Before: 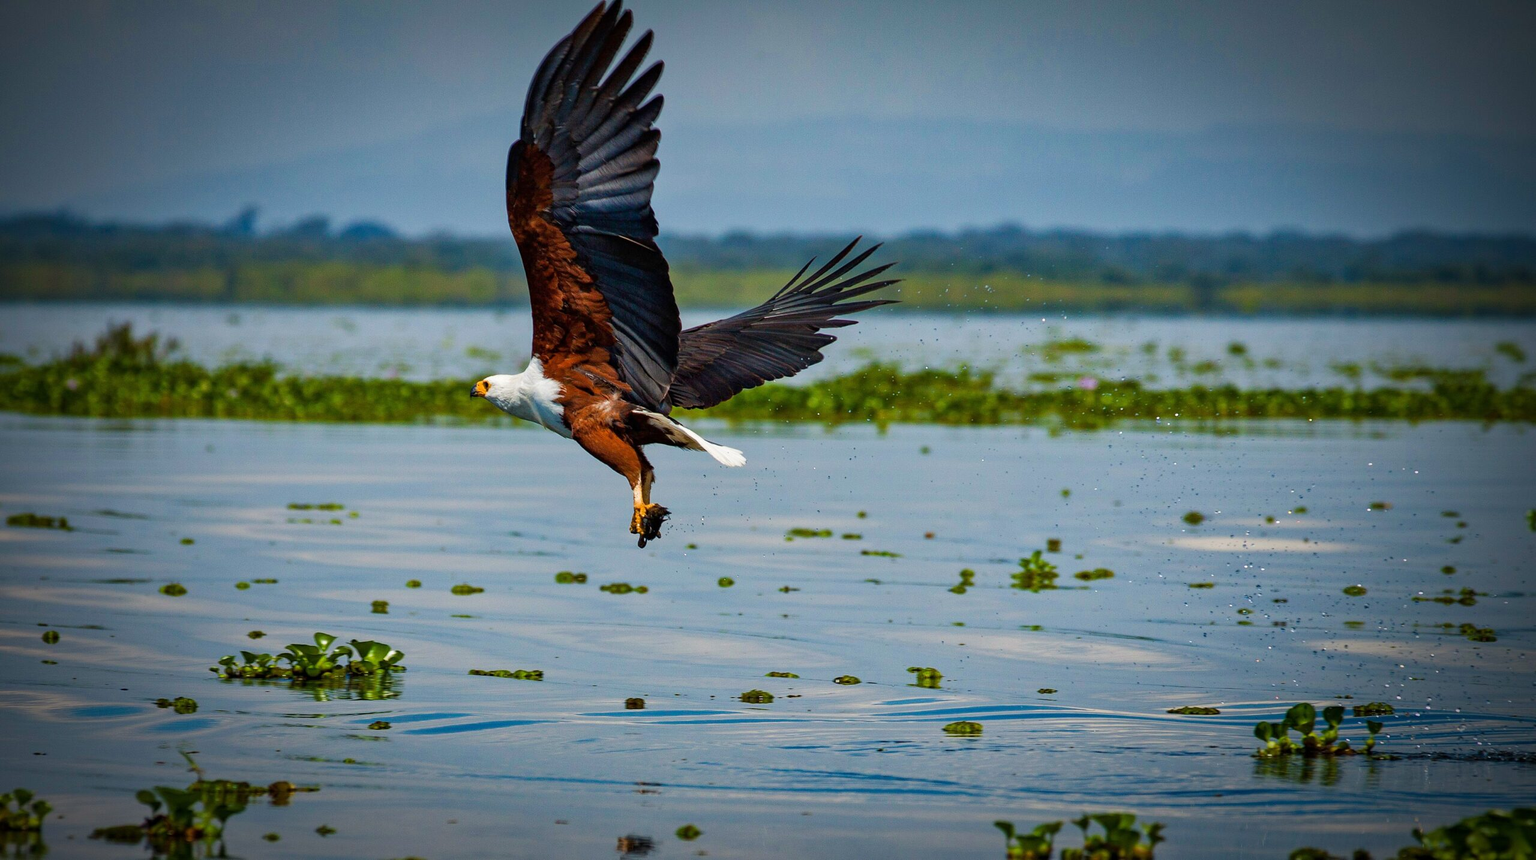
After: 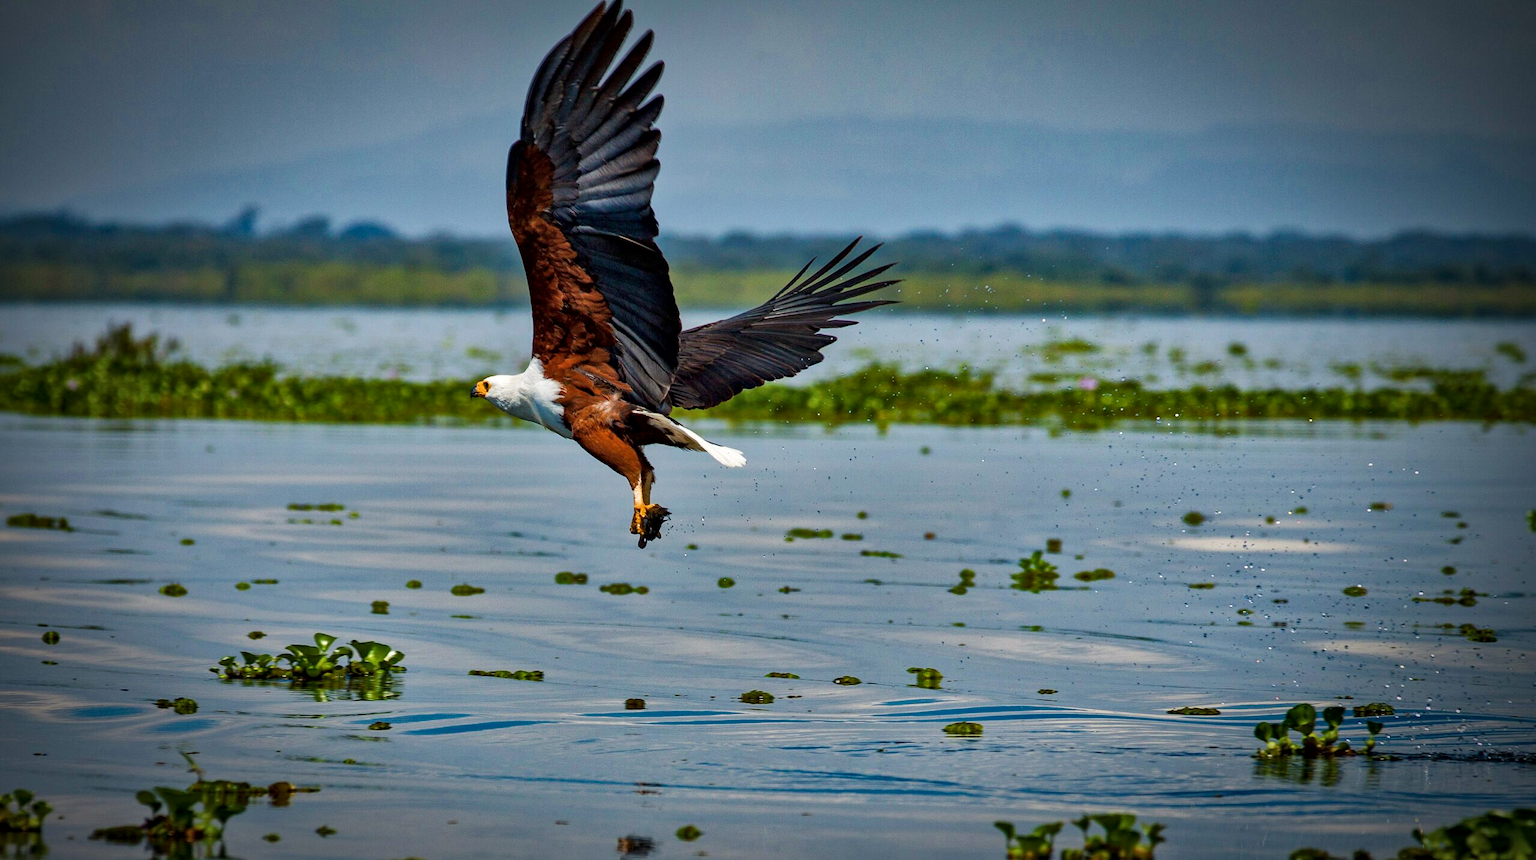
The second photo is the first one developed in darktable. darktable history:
local contrast: mode bilateral grid, contrast 20, coarseness 50, detail 132%, midtone range 0.2
shadows and highlights: shadows 19.62, highlights -85.38, soften with gaussian
